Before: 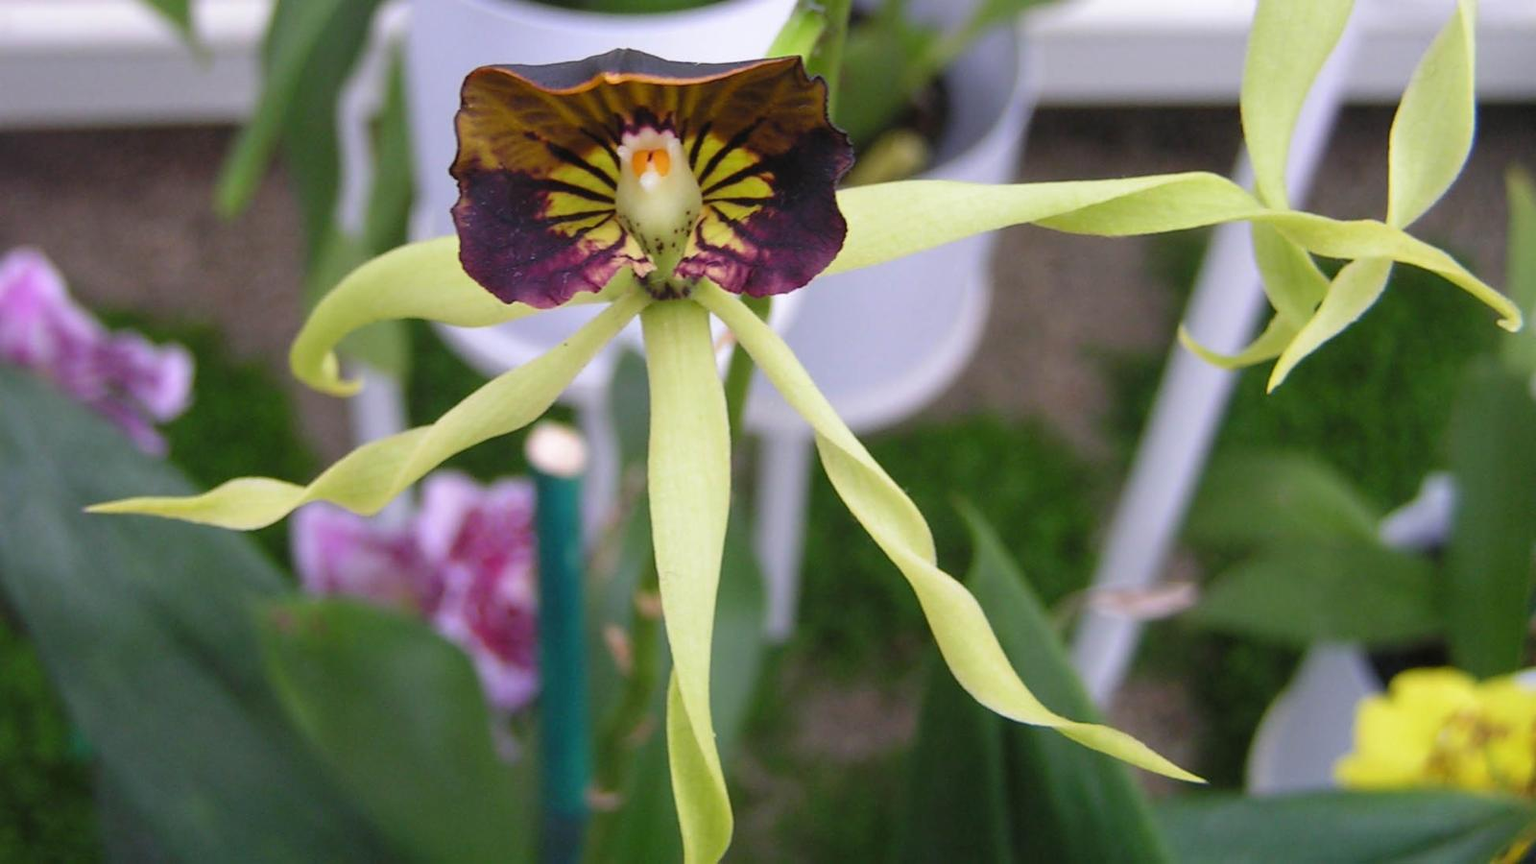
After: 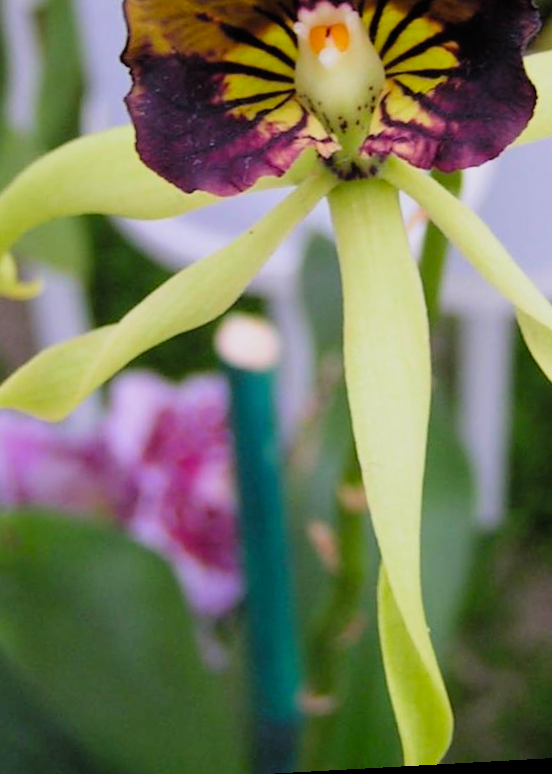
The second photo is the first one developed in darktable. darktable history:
filmic rgb: black relative exposure -7.92 EV, white relative exposure 4.13 EV, threshold 3 EV, hardness 4.02, latitude 51.22%, contrast 1.013, shadows ↔ highlights balance 5.35%, color science v5 (2021), contrast in shadows safe, contrast in highlights safe, enable highlight reconstruction true
exposure: exposure 0.2 EV, compensate highlight preservation false
rotate and perspective: rotation -3.18°, automatic cropping off
crop and rotate: left 21.77%, top 18.528%, right 44.676%, bottom 2.997%
color balance: lift [1, 1, 0.999, 1.001], gamma [1, 1.003, 1.005, 0.995], gain [1, 0.992, 0.988, 1.012], contrast 5%, output saturation 110%
